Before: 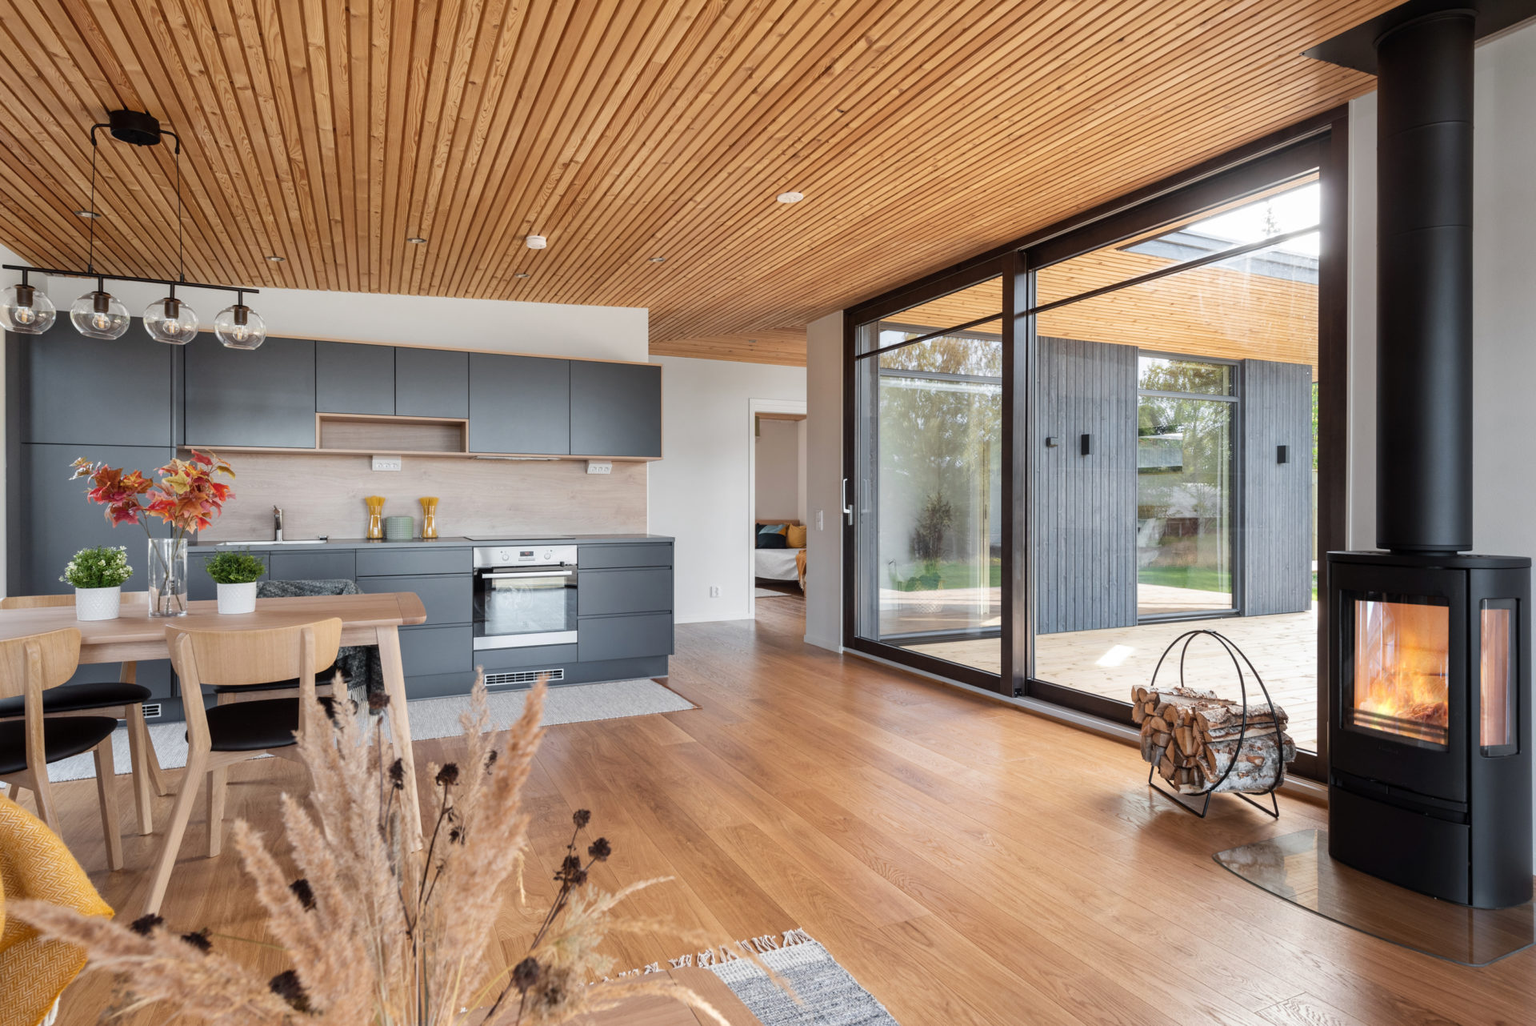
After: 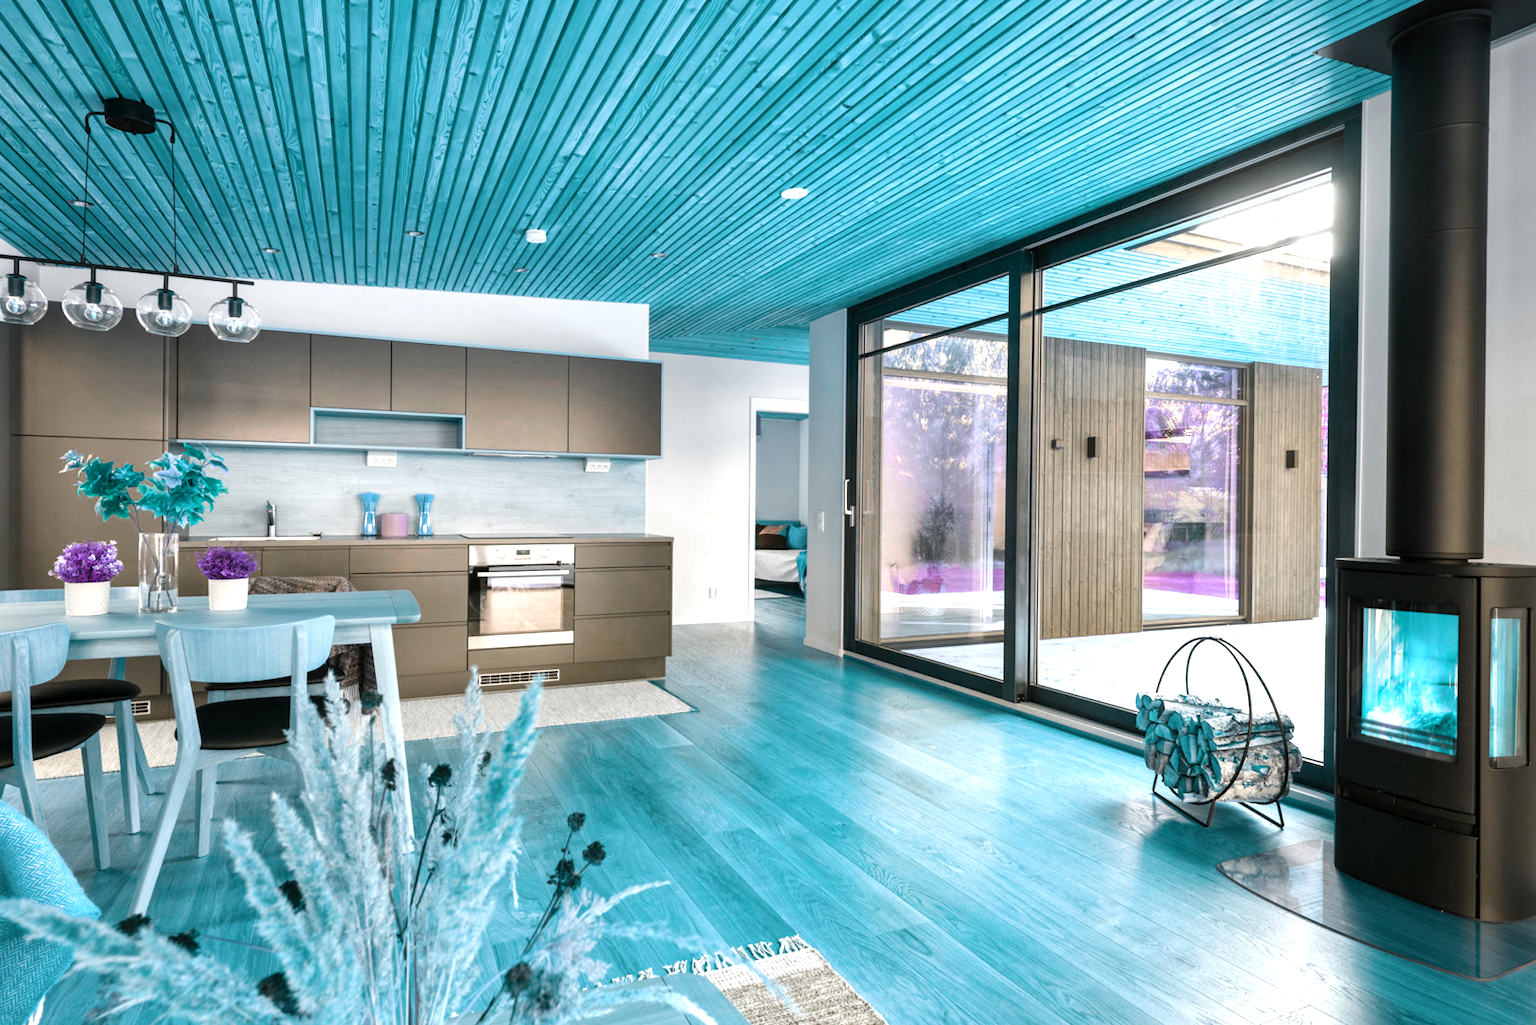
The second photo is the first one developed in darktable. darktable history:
local contrast: mode bilateral grid, contrast 9, coarseness 26, detail 111%, midtone range 0.2
crop and rotate: angle -0.572°
color balance rgb: perceptual saturation grading › global saturation 25.866%, hue shift 179.74°, perceptual brilliance grading › global brilliance 18.726%, global vibrance 49.513%, contrast 0.824%
color zones: curves: ch0 [(0, 0.48) (0.209, 0.398) (0.305, 0.332) (0.429, 0.493) (0.571, 0.5) (0.714, 0.5) (0.857, 0.5) (1, 0.48)]; ch1 [(0, 0.736) (0.143, 0.625) (0.225, 0.371) (0.429, 0.256) (0.571, 0.241) (0.714, 0.213) (0.857, 0.48) (1, 0.736)]; ch2 [(0, 0.448) (0.143, 0.498) (0.286, 0.5) (0.429, 0.5) (0.571, 0.5) (0.714, 0.5) (0.857, 0.5) (1, 0.448)]
